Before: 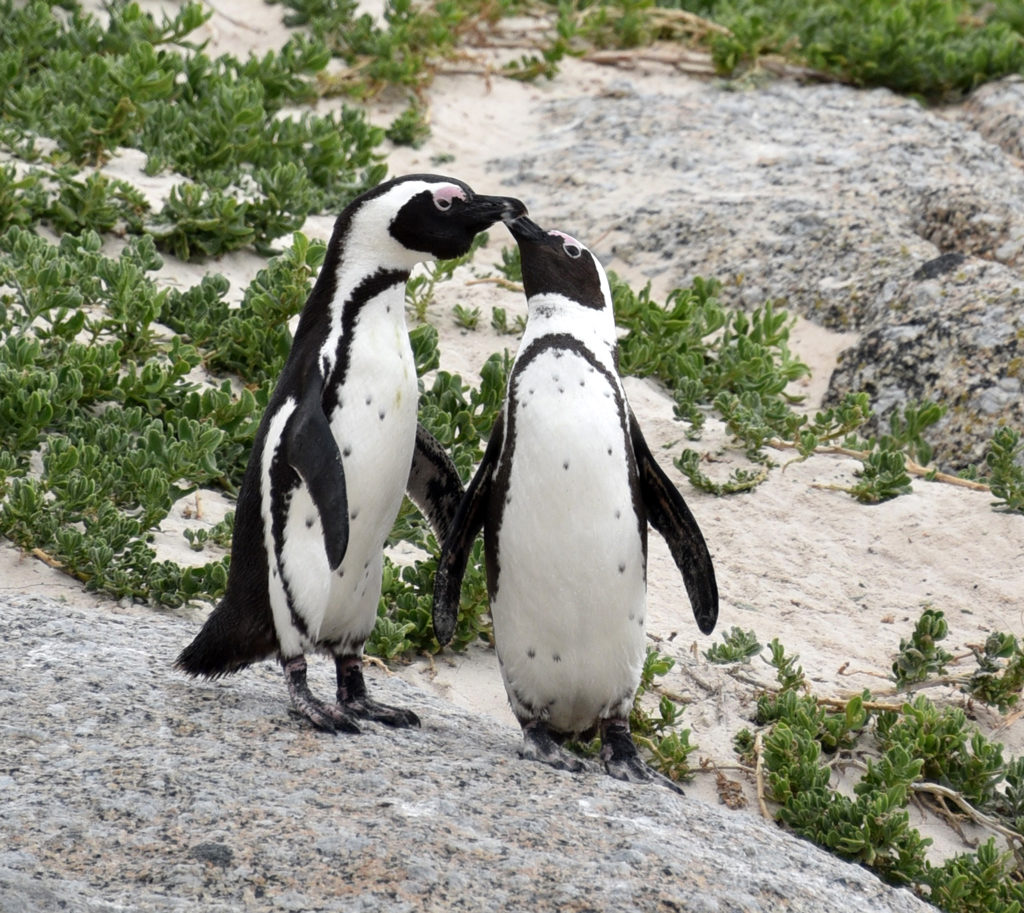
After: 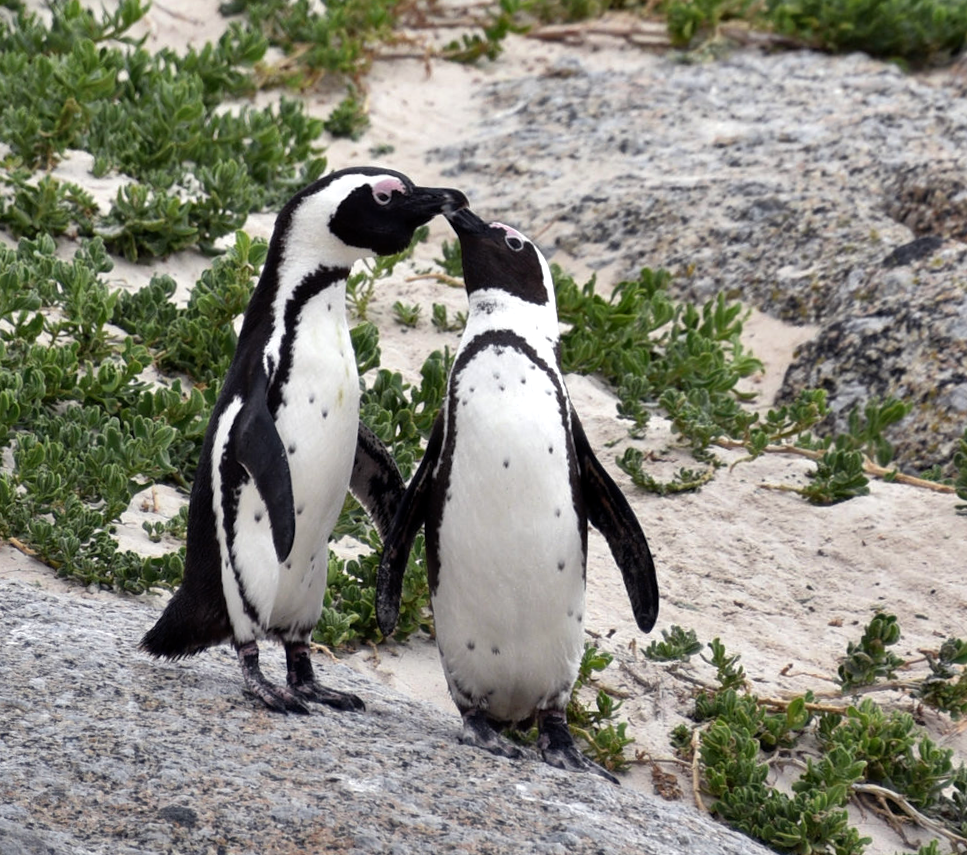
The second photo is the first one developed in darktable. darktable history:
shadows and highlights: shadows 24.5, highlights -78.15, soften with gaussian
rotate and perspective: rotation 0.062°, lens shift (vertical) 0.115, lens shift (horizontal) -0.133, crop left 0.047, crop right 0.94, crop top 0.061, crop bottom 0.94
color balance: gamma [0.9, 0.988, 0.975, 1.025], gain [1.05, 1, 1, 1]
